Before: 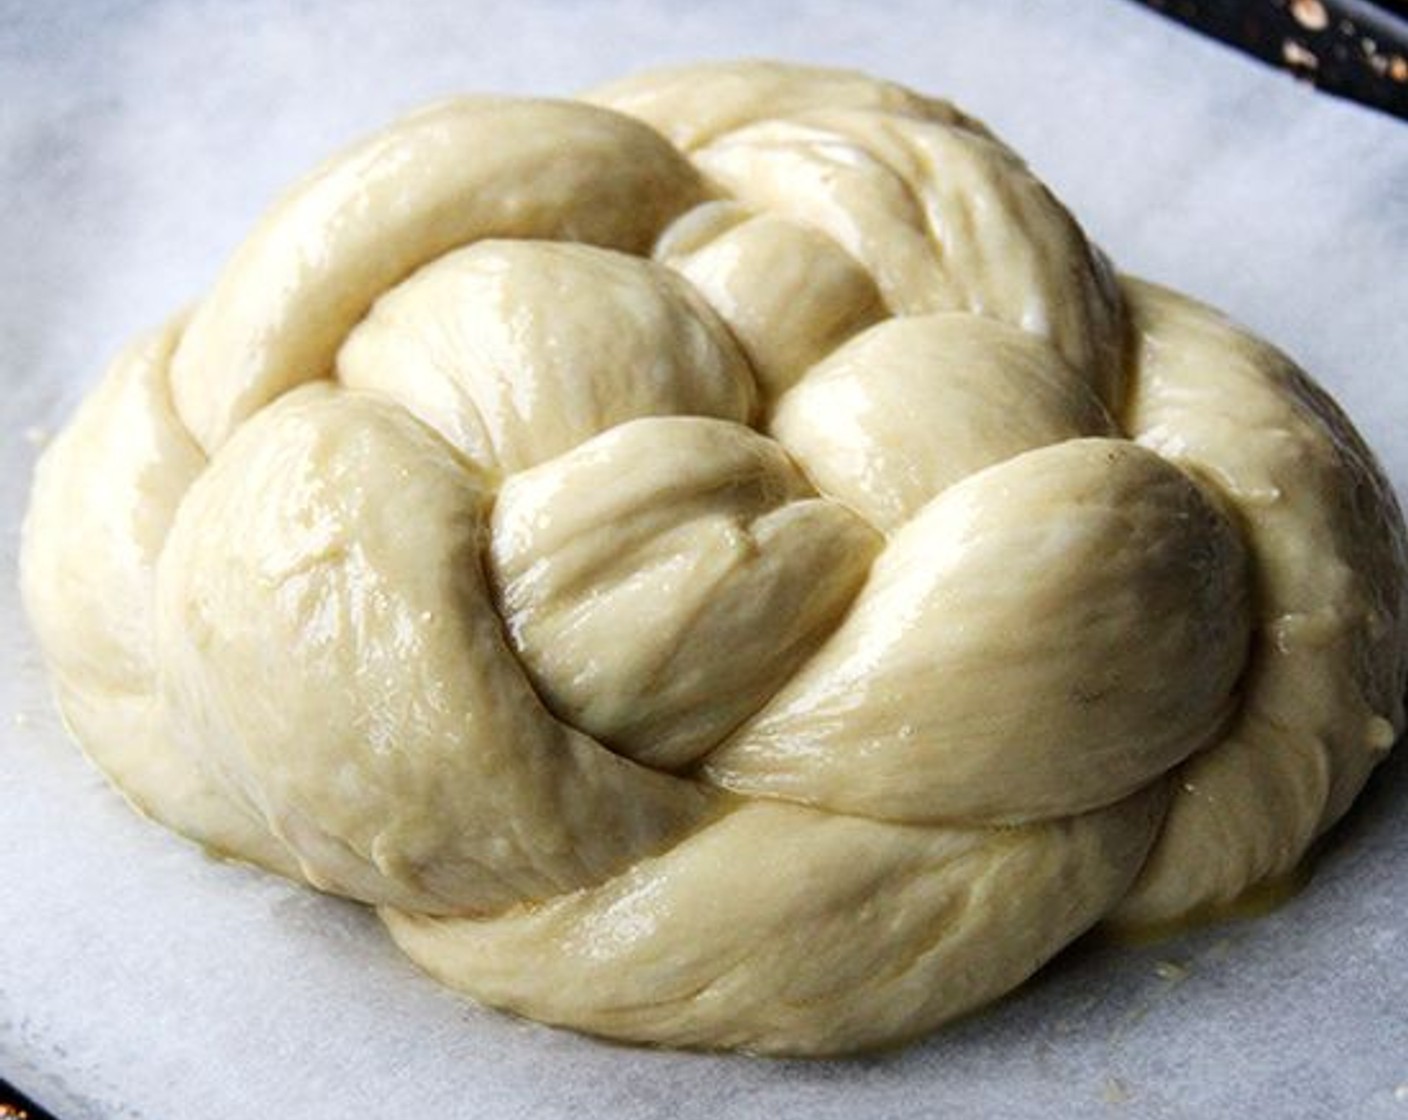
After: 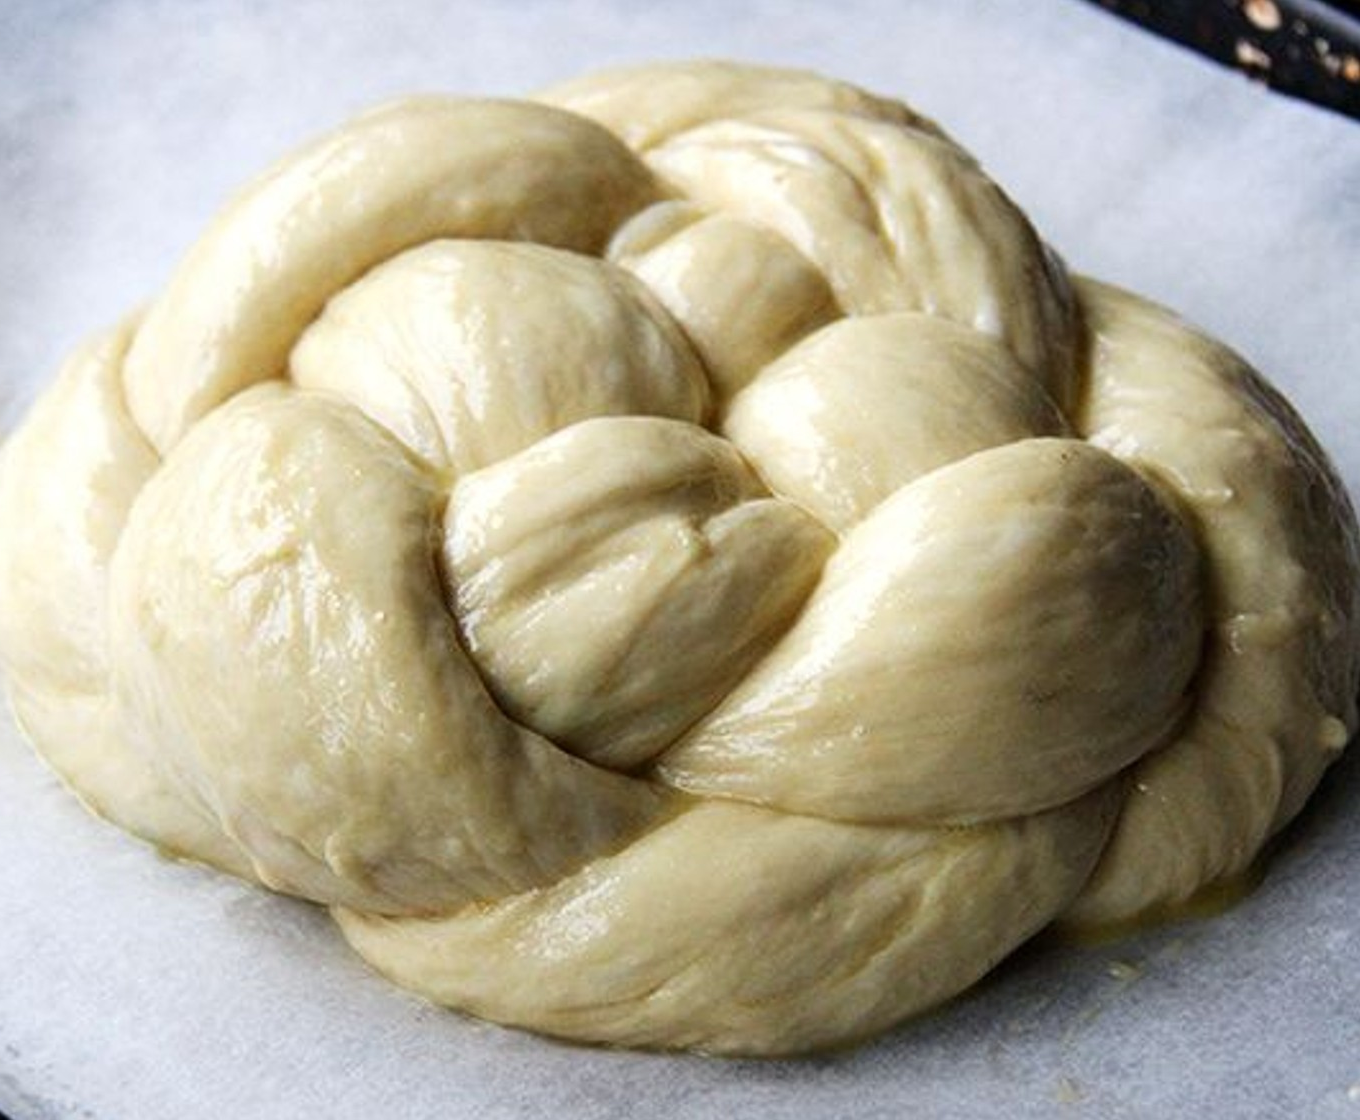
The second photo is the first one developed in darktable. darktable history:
crop and rotate: left 3.358%
